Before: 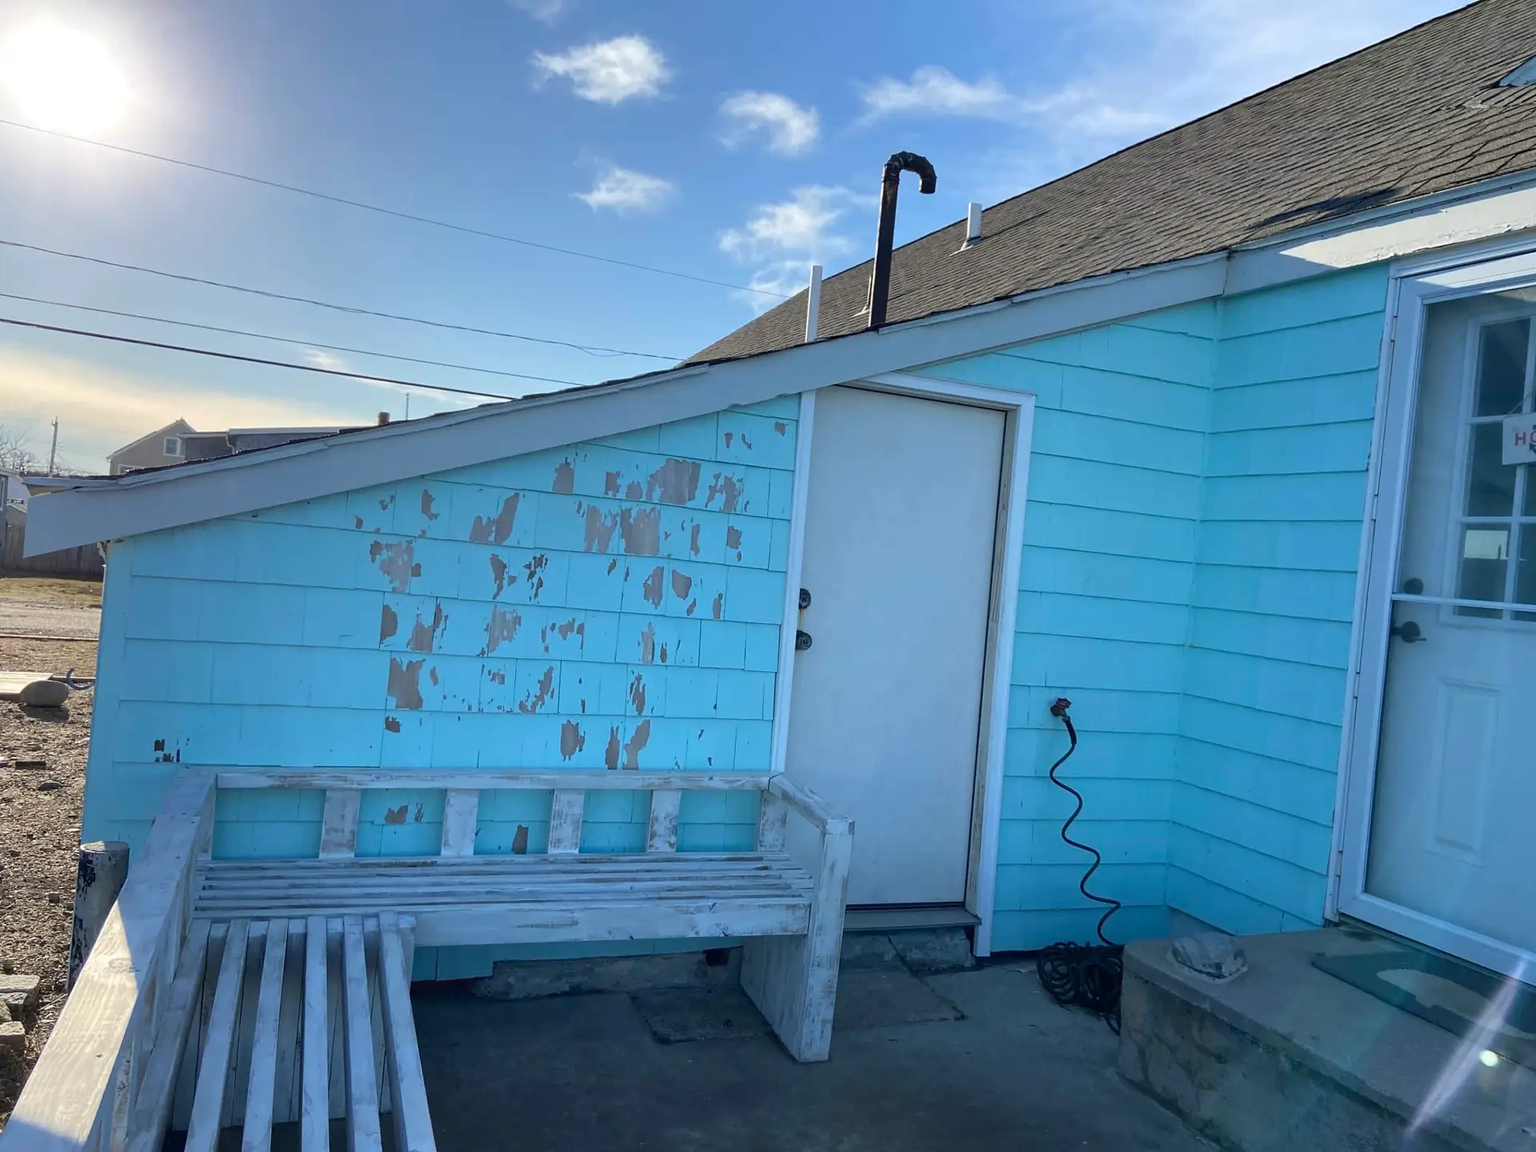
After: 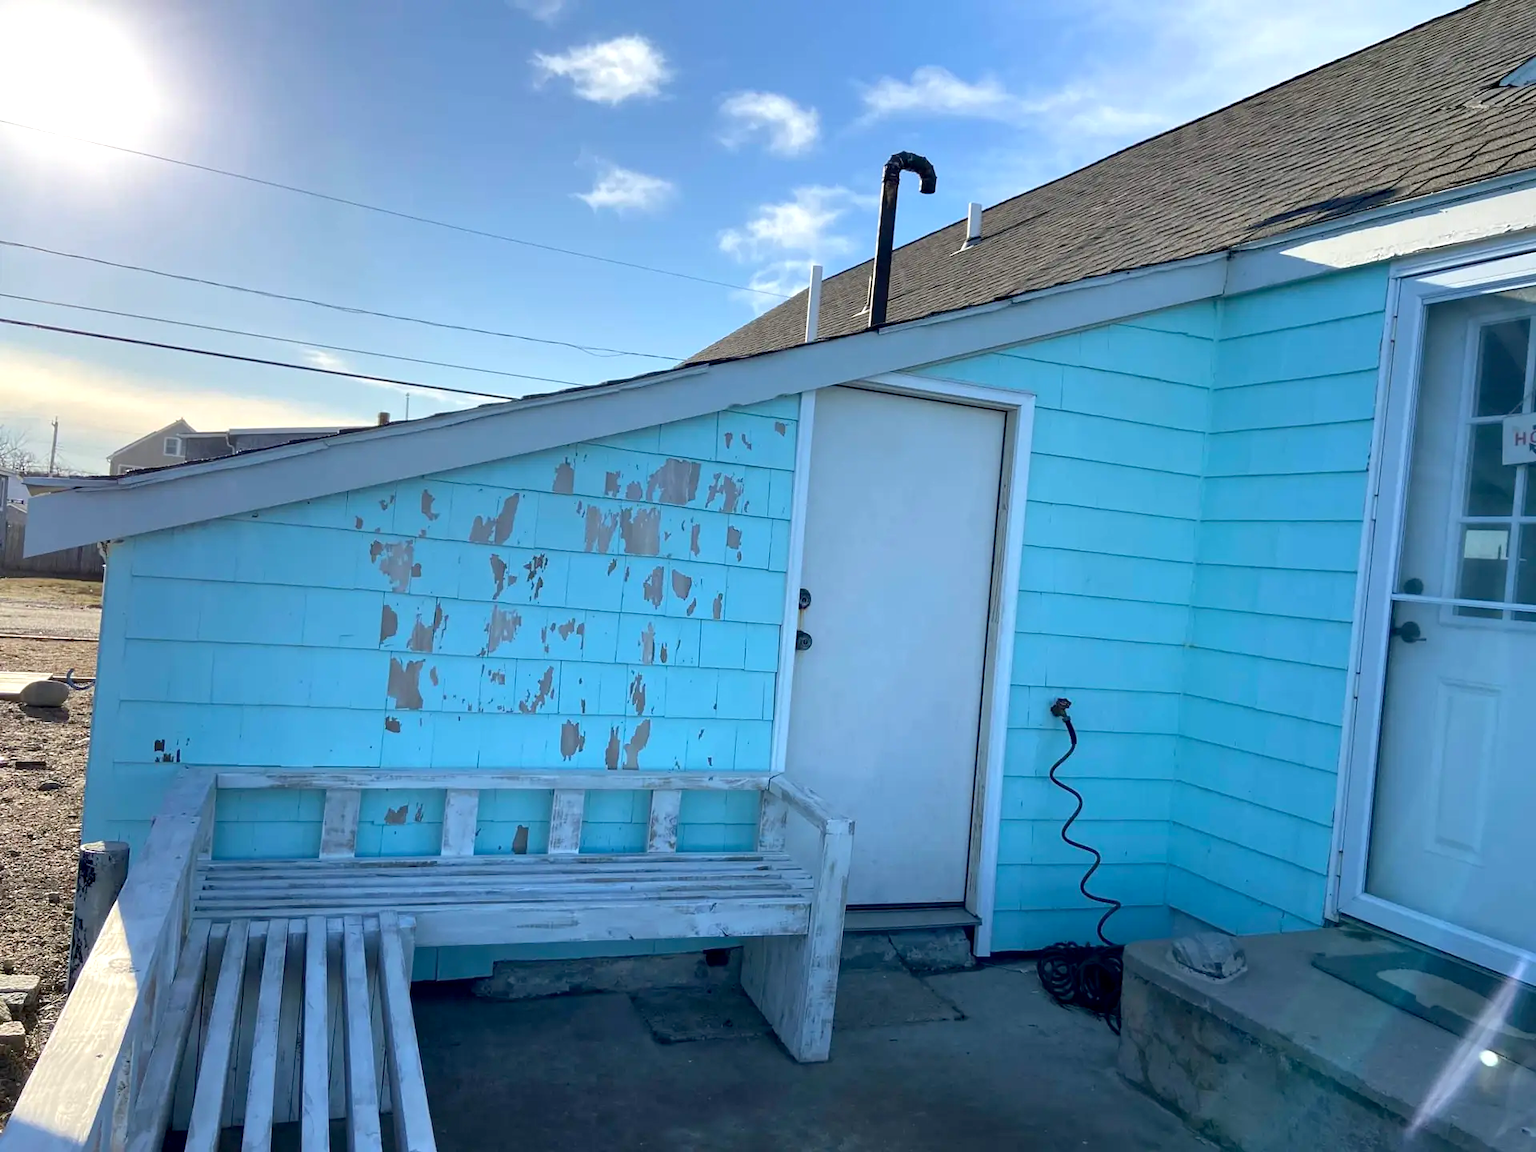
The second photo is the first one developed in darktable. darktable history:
exposure: black level correction 0.005, exposure 0.276 EV, compensate highlight preservation false
